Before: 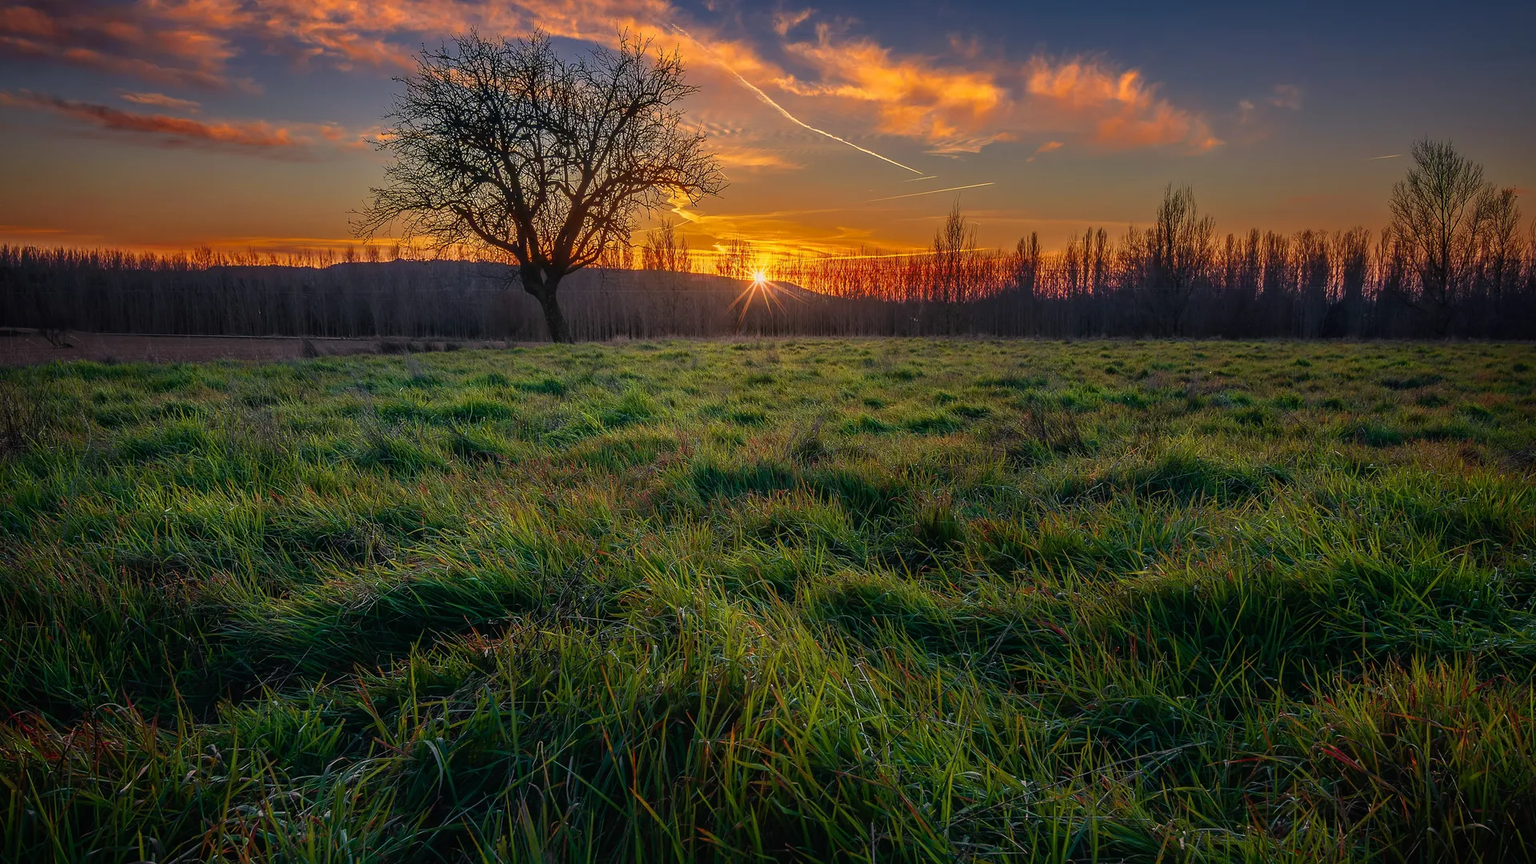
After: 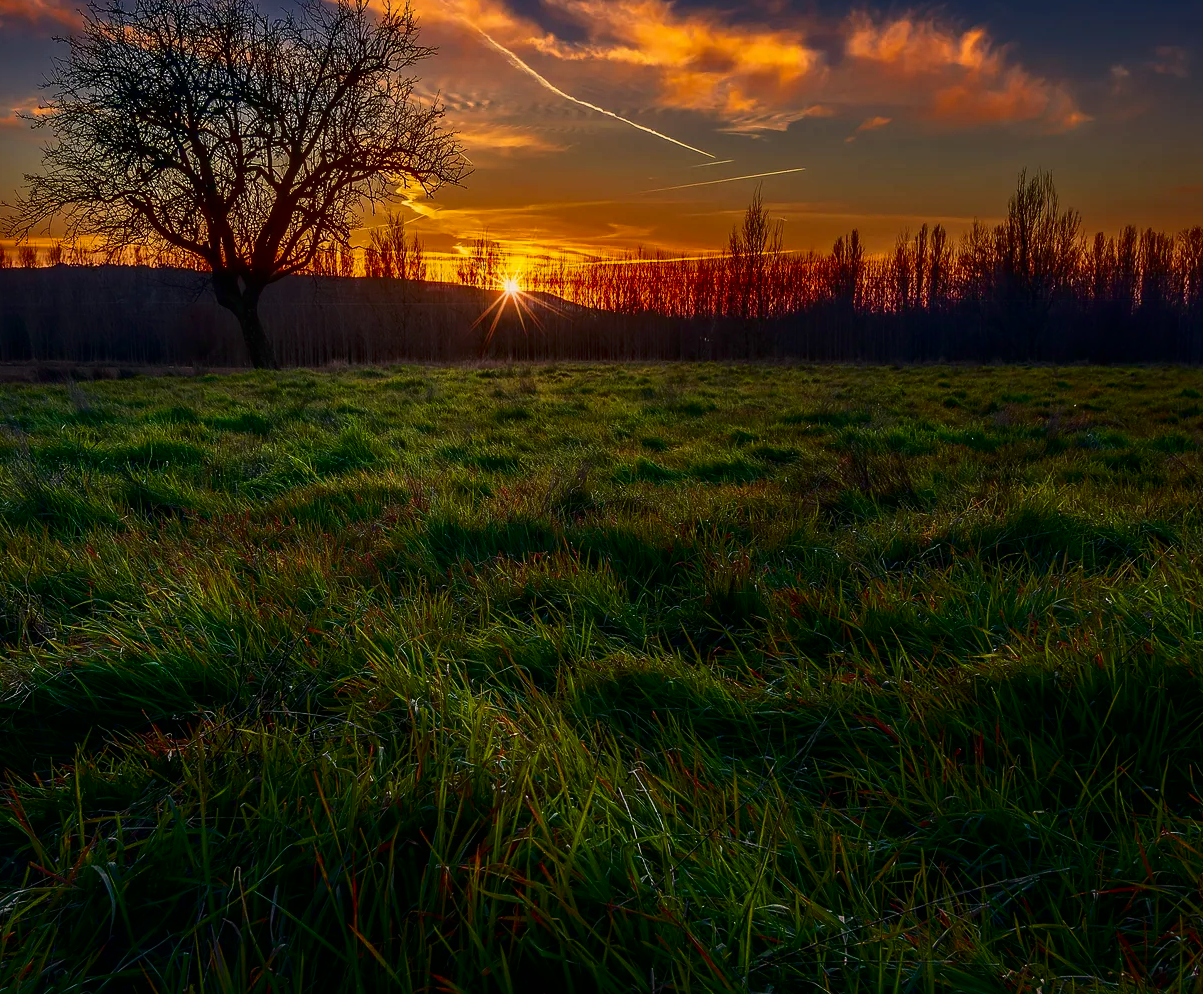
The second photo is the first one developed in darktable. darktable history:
crop and rotate: left 22.828%, top 5.624%, right 14.464%, bottom 2.26%
contrast brightness saturation: contrast 0.192, brightness -0.221, saturation 0.114
